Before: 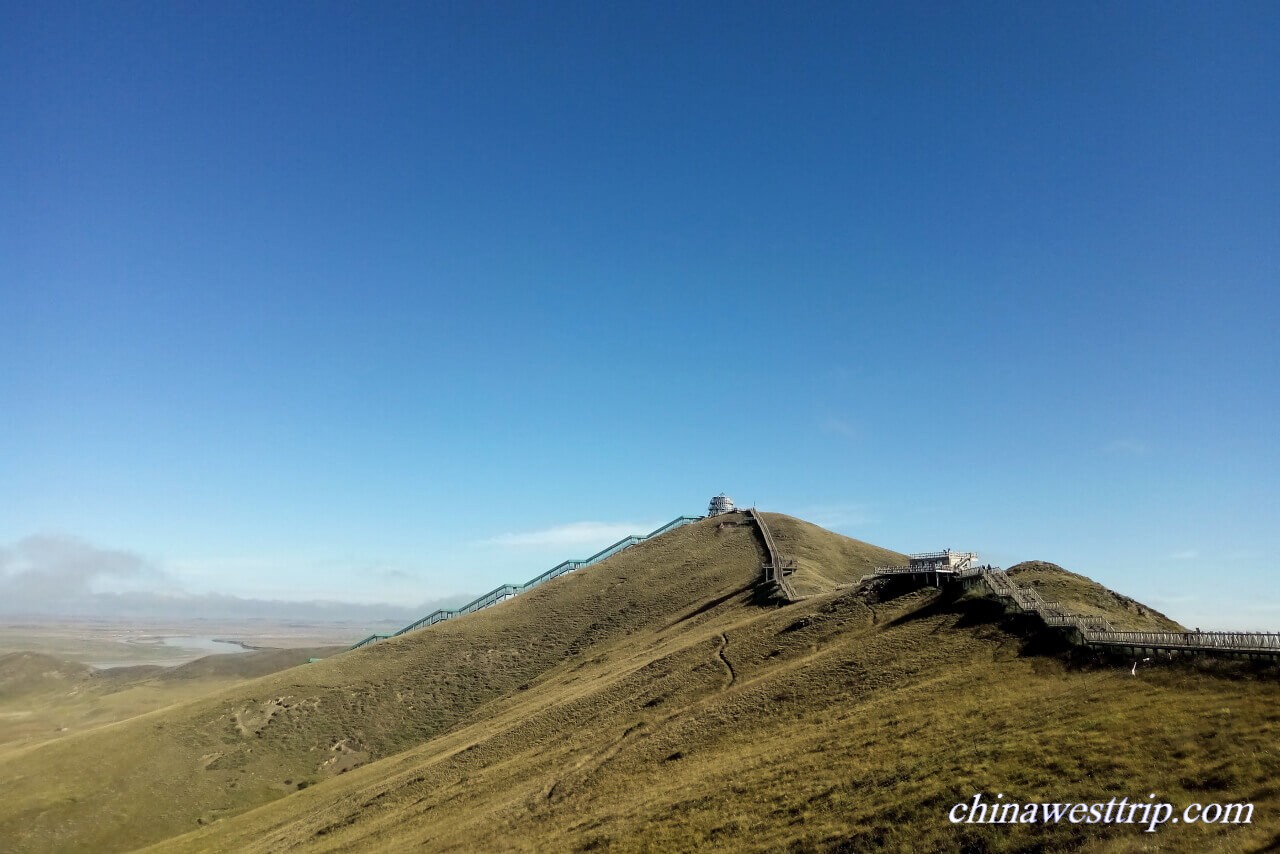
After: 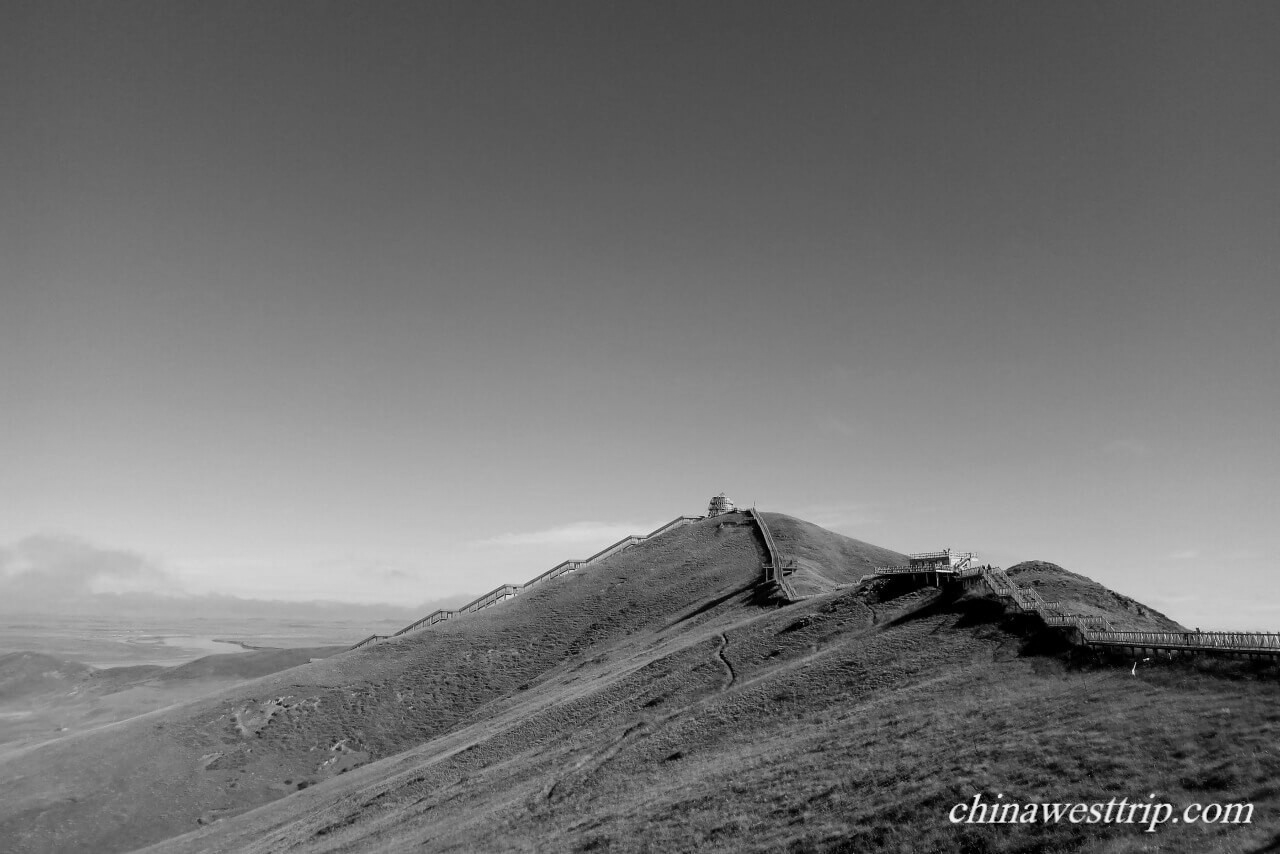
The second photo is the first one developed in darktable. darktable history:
color correction: highlights a* -0.95, highlights b* 4.5, shadows a* 3.55
monochrome: a -71.75, b 75.82
